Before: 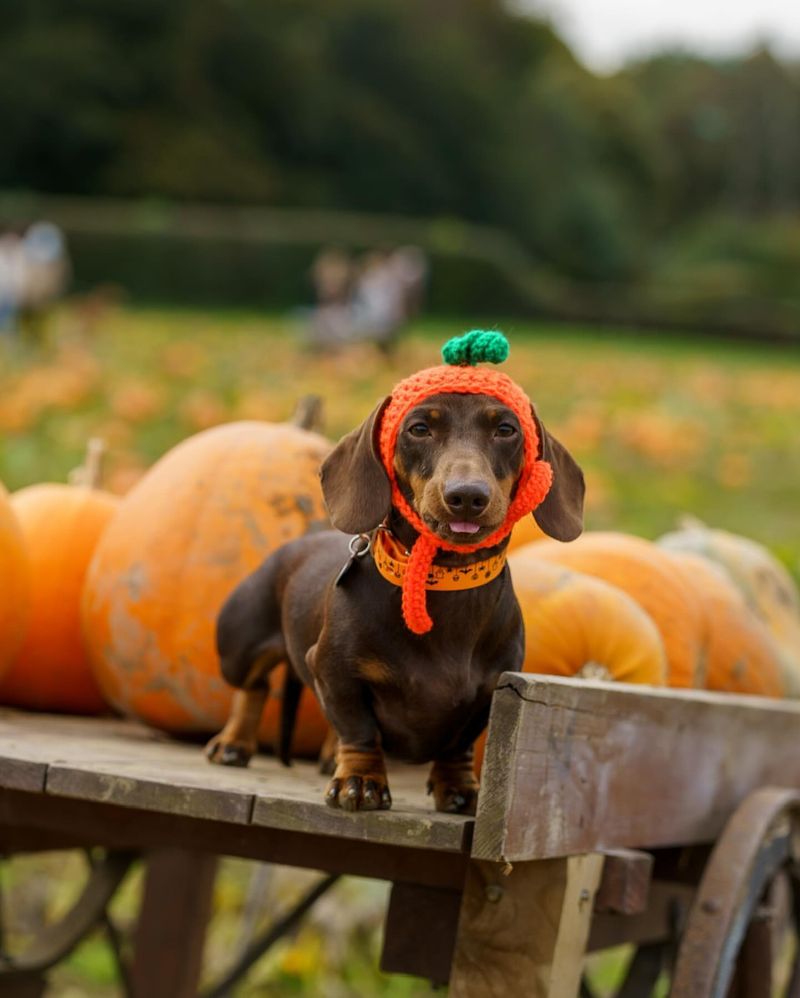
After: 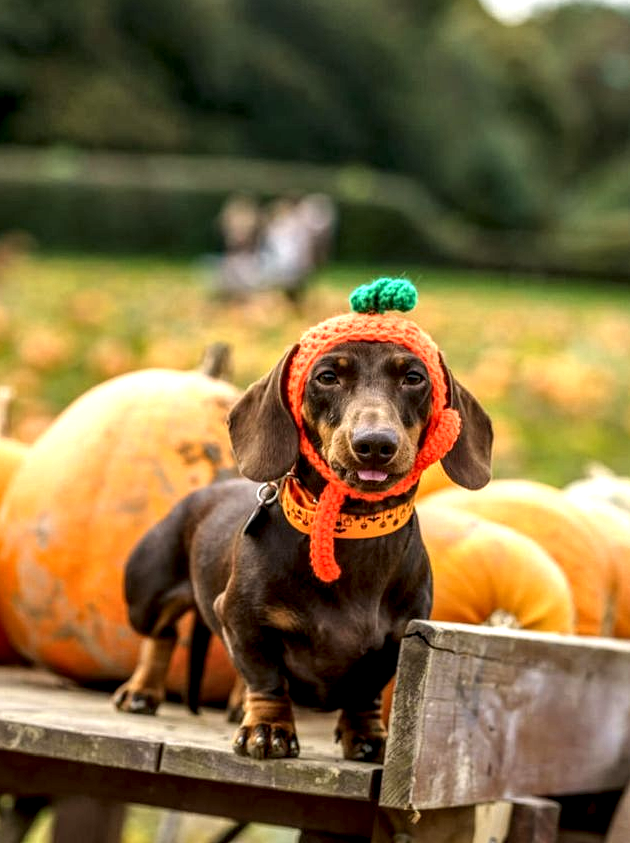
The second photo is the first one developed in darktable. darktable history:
crop: left 11.542%, top 5.216%, right 9.597%, bottom 10.31%
exposure: exposure 0.557 EV, compensate highlight preservation false
local contrast: highlights 3%, shadows 7%, detail 182%
shadows and highlights: shadows 36.66, highlights -27.62, soften with gaussian
